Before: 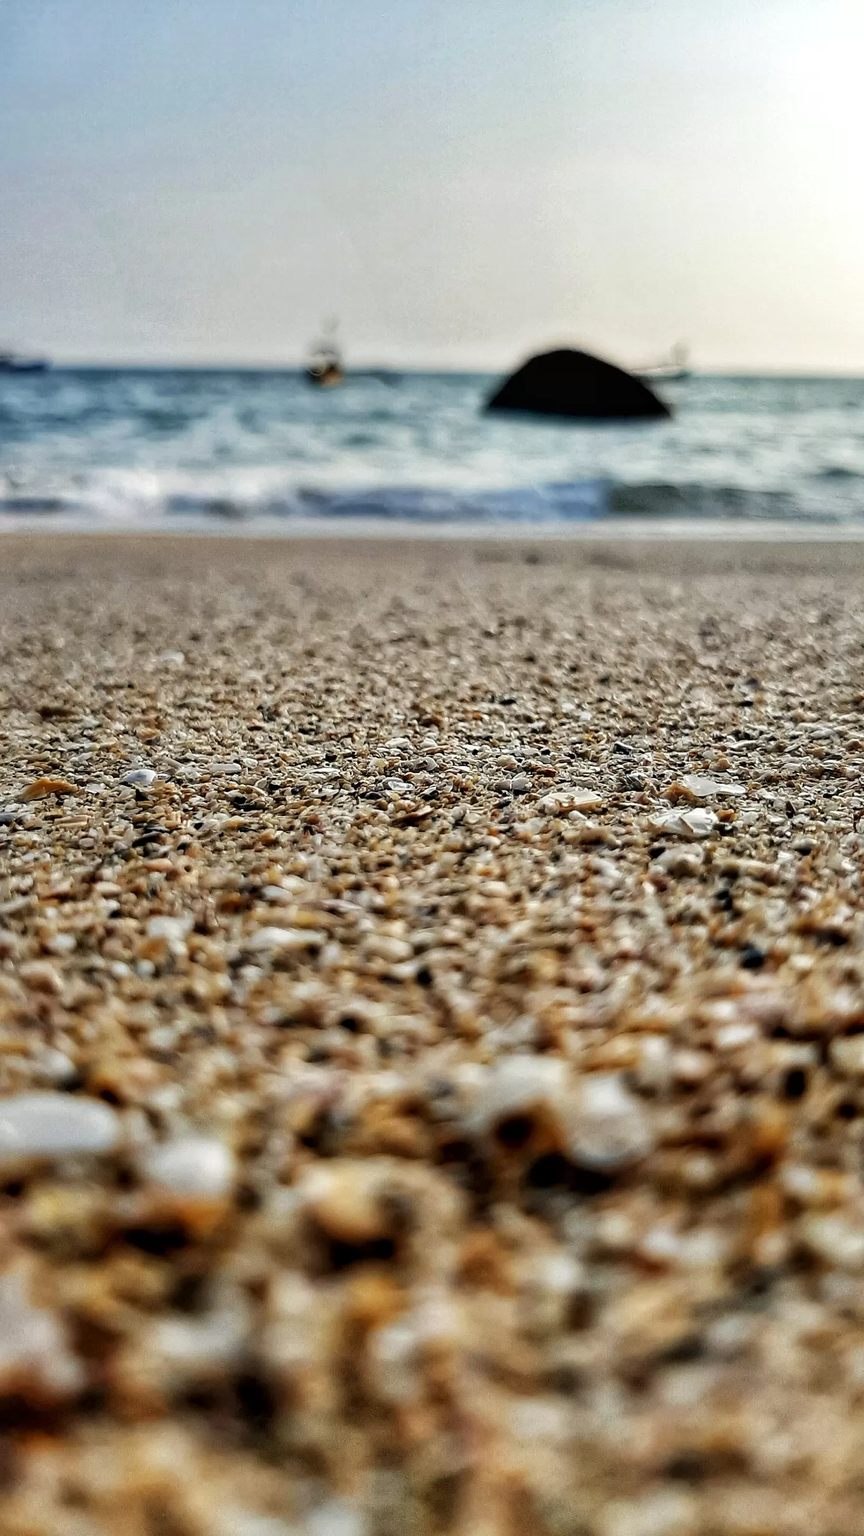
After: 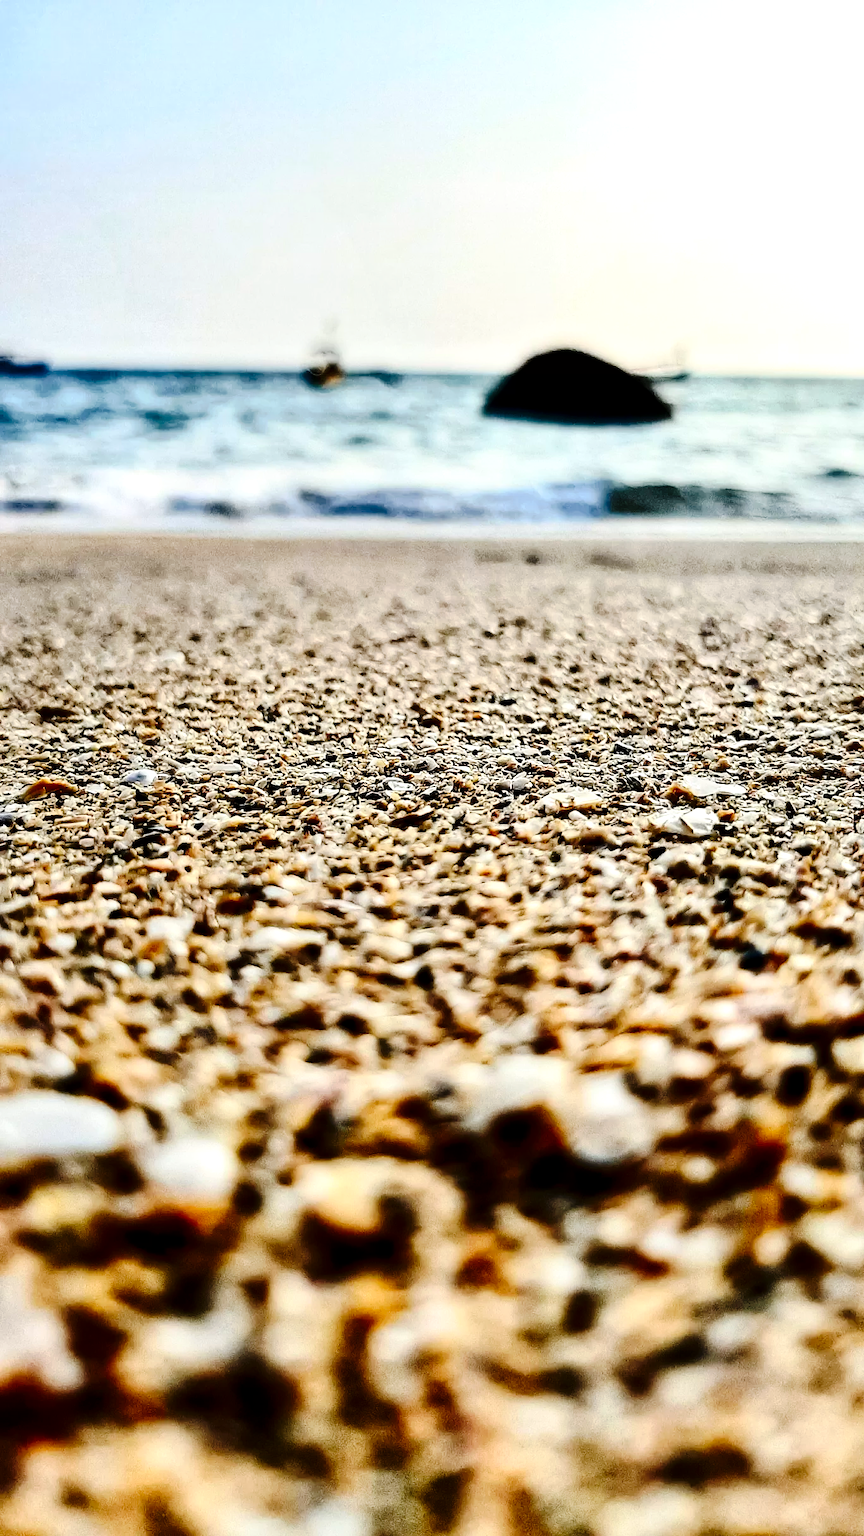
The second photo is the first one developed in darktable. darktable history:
tone curve: curves: ch0 [(0.003, 0) (0.066, 0.031) (0.16, 0.089) (0.269, 0.218) (0.395, 0.408) (0.517, 0.56) (0.684, 0.734) (0.791, 0.814) (1, 1)]; ch1 [(0, 0) (0.164, 0.115) (0.337, 0.332) (0.39, 0.398) (0.464, 0.461) (0.501, 0.5) (0.507, 0.5) (0.534, 0.532) (0.577, 0.59) (0.652, 0.681) (0.733, 0.764) (0.819, 0.823) (1, 1)]; ch2 [(0, 0) (0.337, 0.382) (0.464, 0.476) (0.501, 0.5) (0.527, 0.54) (0.551, 0.565) (0.628, 0.632) (0.689, 0.686) (1, 1)], preserve colors none
exposure: black level correction 0, exposure 0.5 EV, compensate highlight preservation false
contrast brightness saturation: contrast 0.314, brightness -0.071, saturation 0.175
